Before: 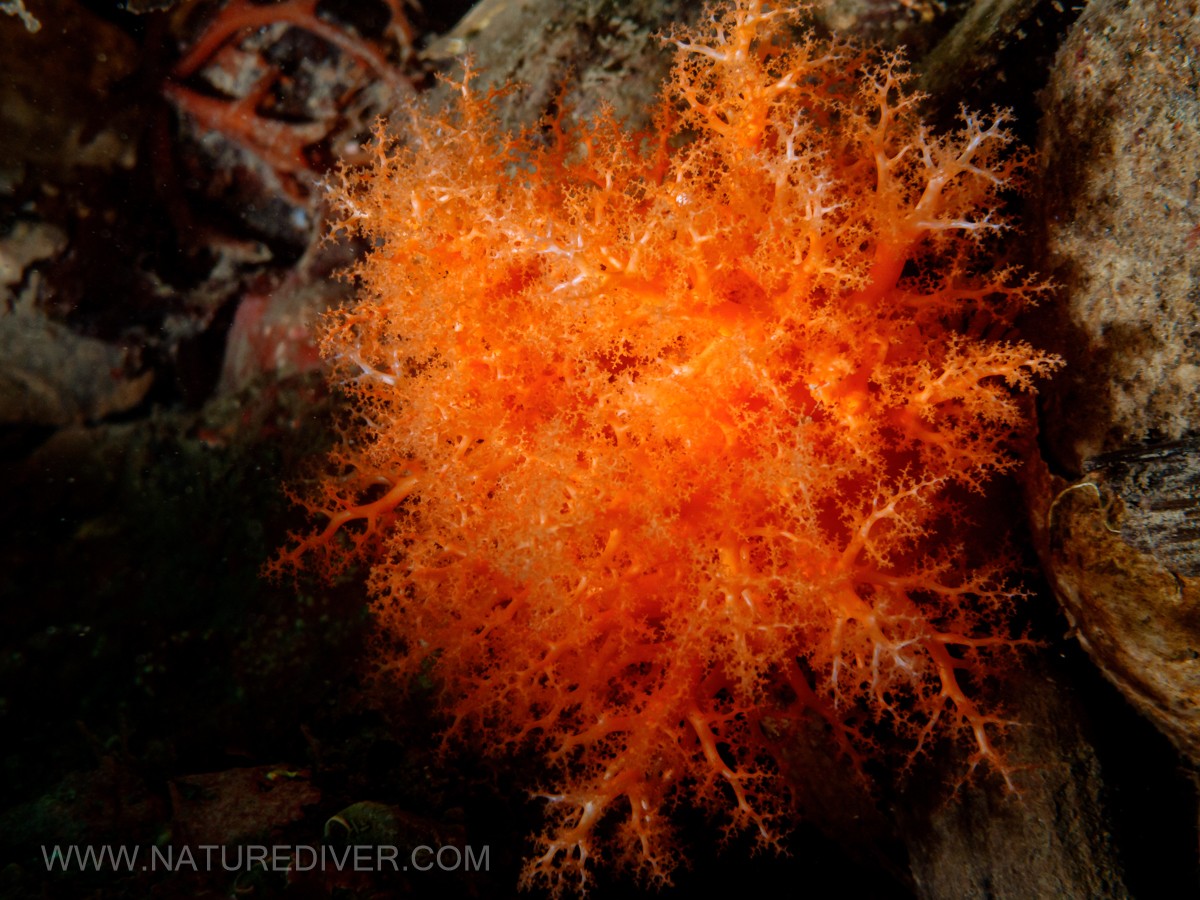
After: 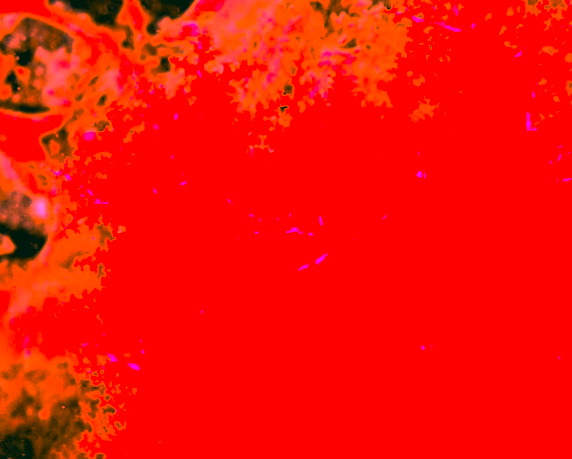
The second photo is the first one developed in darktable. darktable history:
crop: left 19.556%, right 30.401%, bottom 46.458%
white balance: red 4.26, blue 1.802
color correction: highlights a* 1.83, highlights b* 34.02, shadows a* -36.68, shadows b* -5.48
rotate and perspective: rotation -2.12°, lens shift (vertical) 0.009, lens shift (horizontal) -0.008, automatic cropping original format, crop left 0.036, crop right 0.964, crop top 0.05, crop bottom 0.959
exposure: black level correction 0, exposure 0.5 EV, compensate highlight preservation false
